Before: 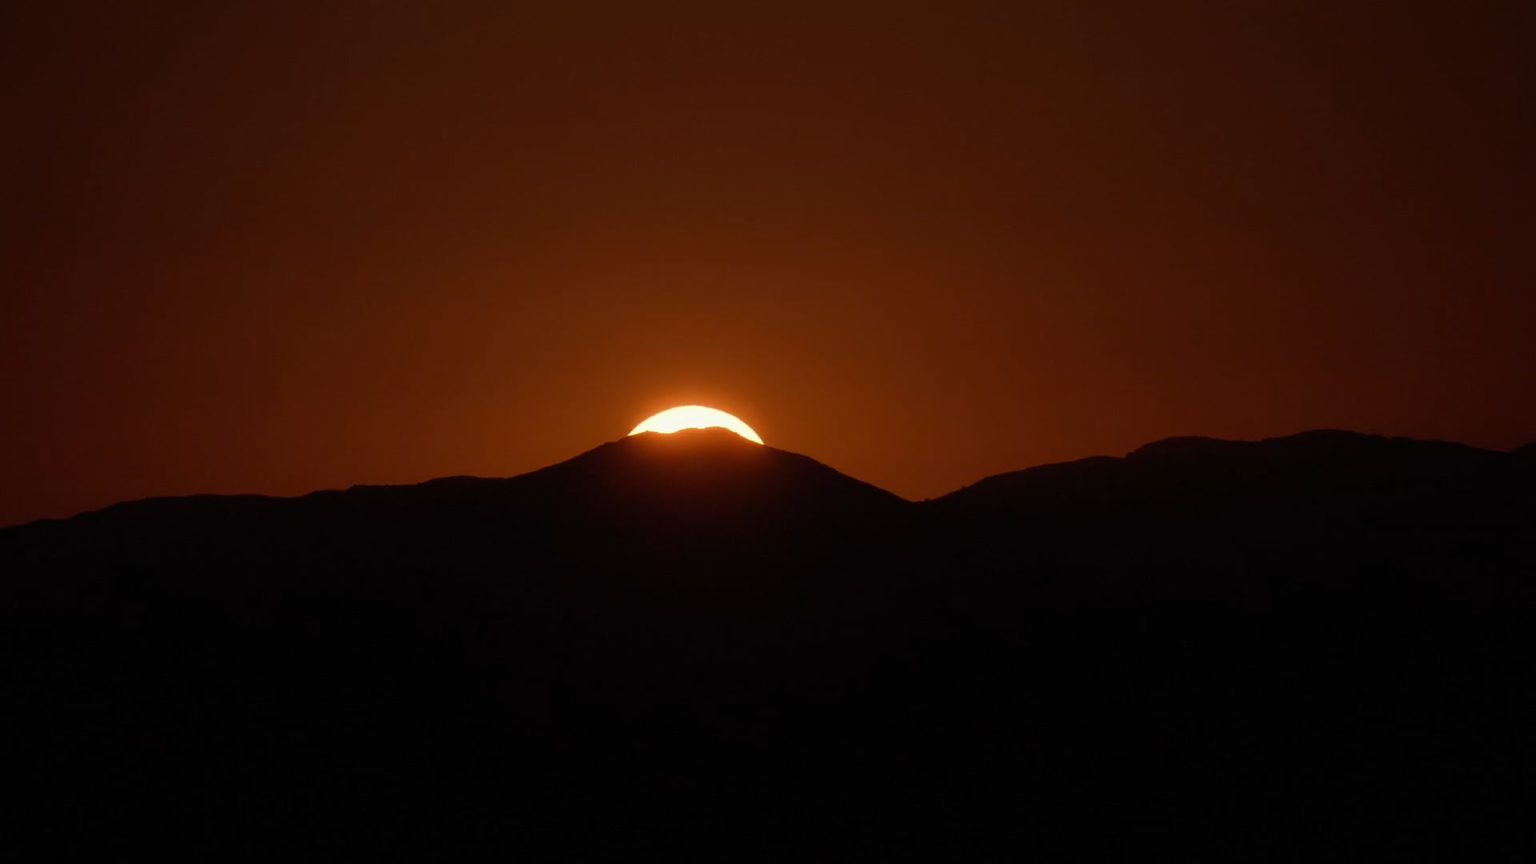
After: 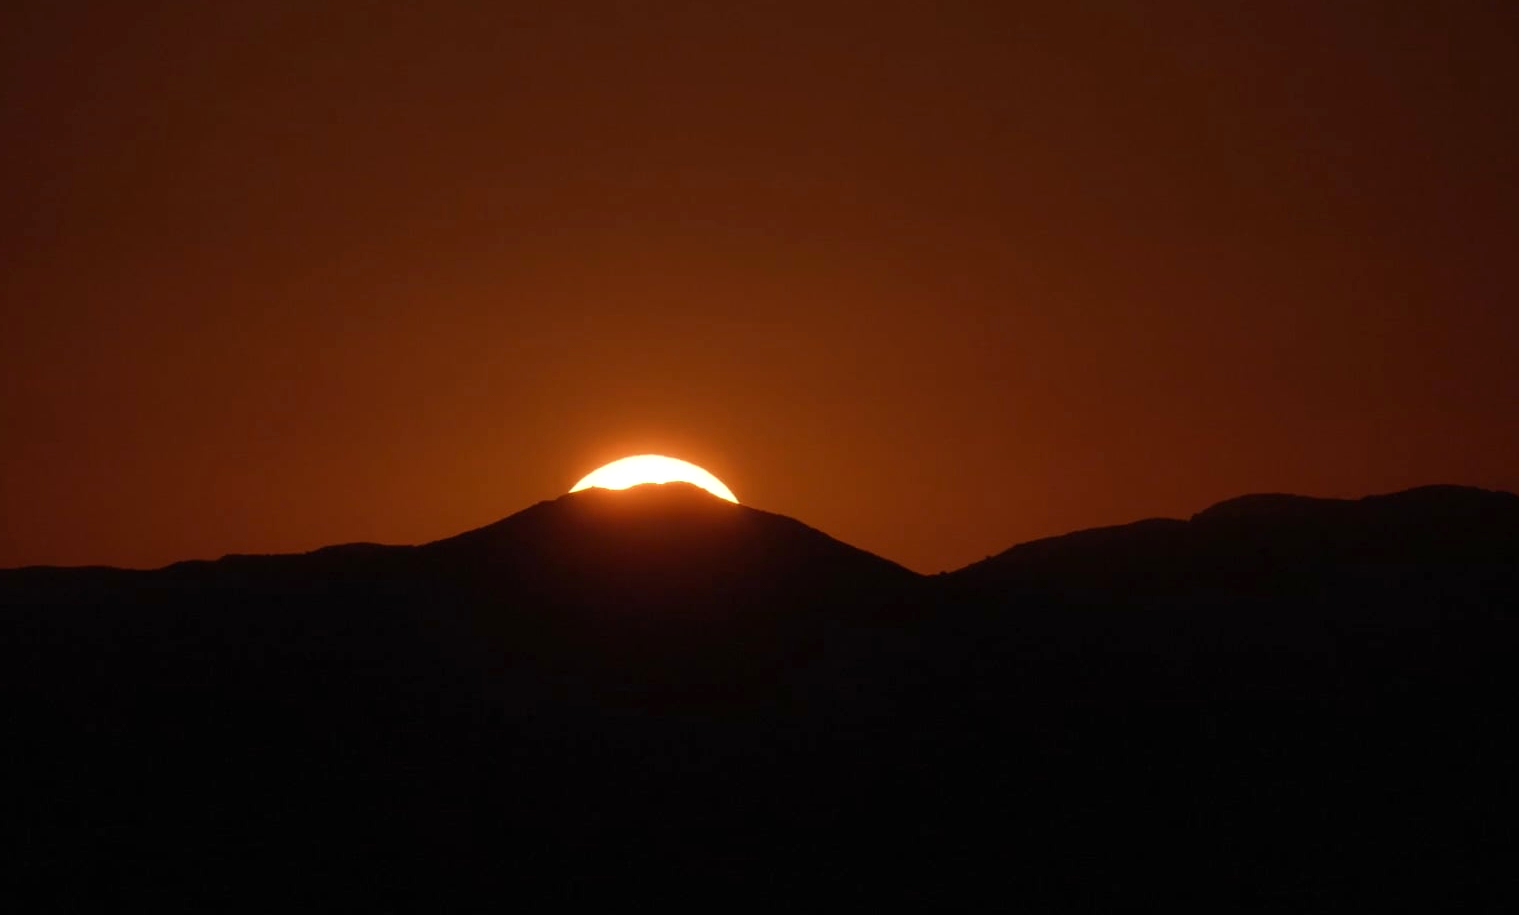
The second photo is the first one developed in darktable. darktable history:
exposure: black level correction 0, exposure 0.301 EV, compensate highlight preservation false
crop: left 11.252%, top 4.894%, right 9.584%, bottom 10.294%
